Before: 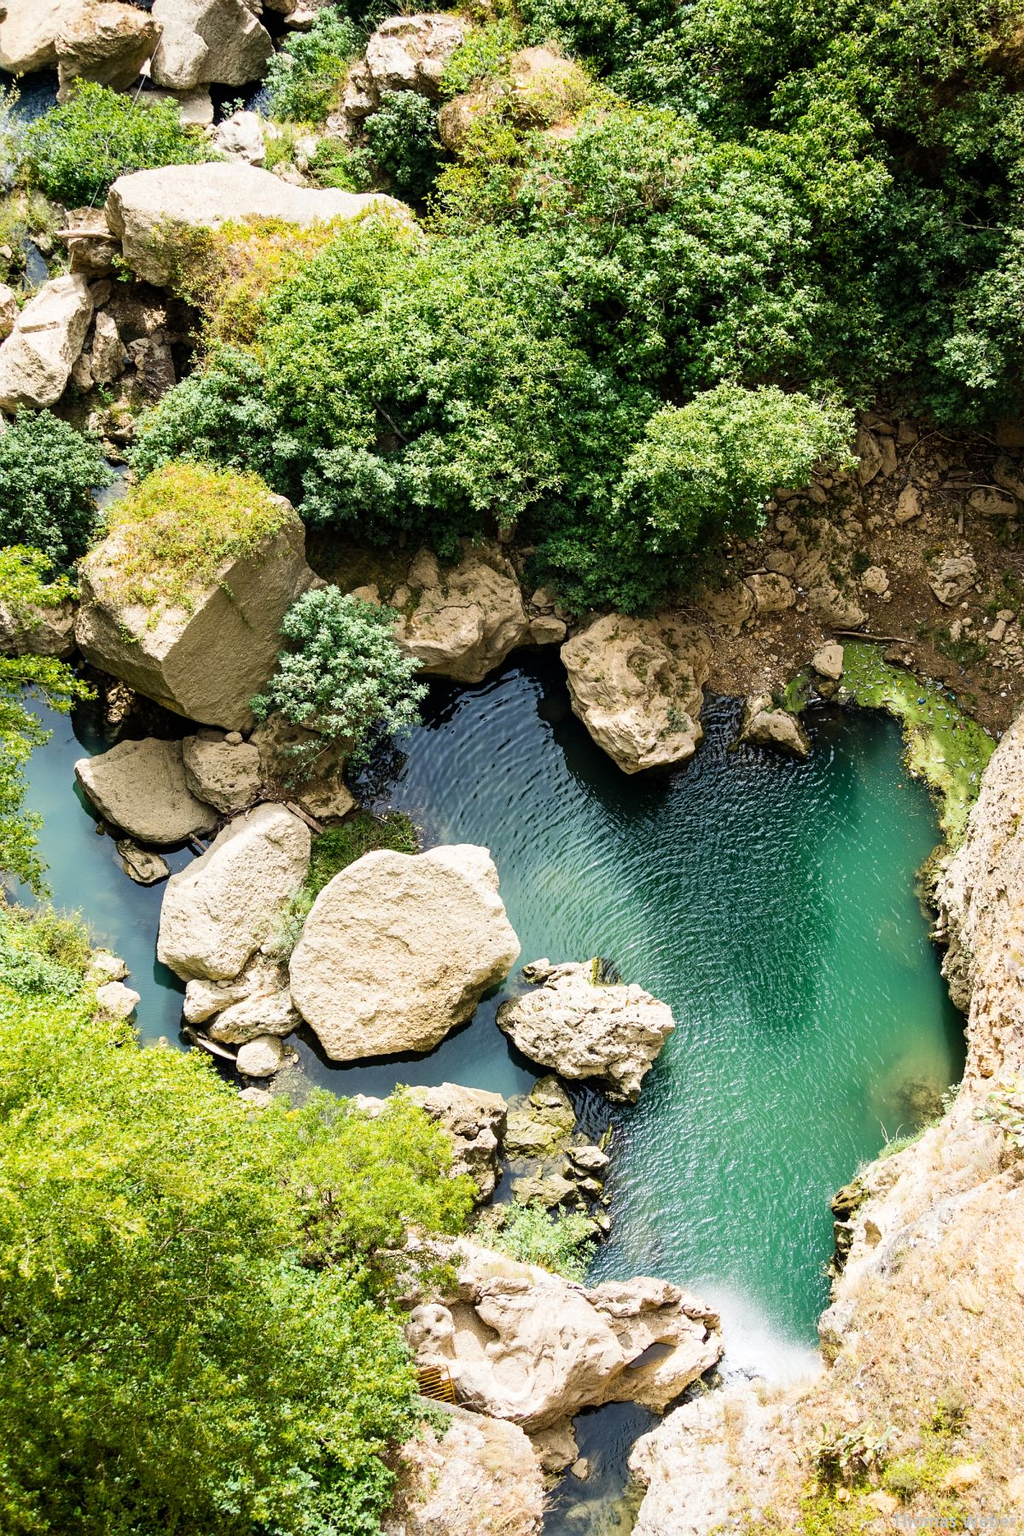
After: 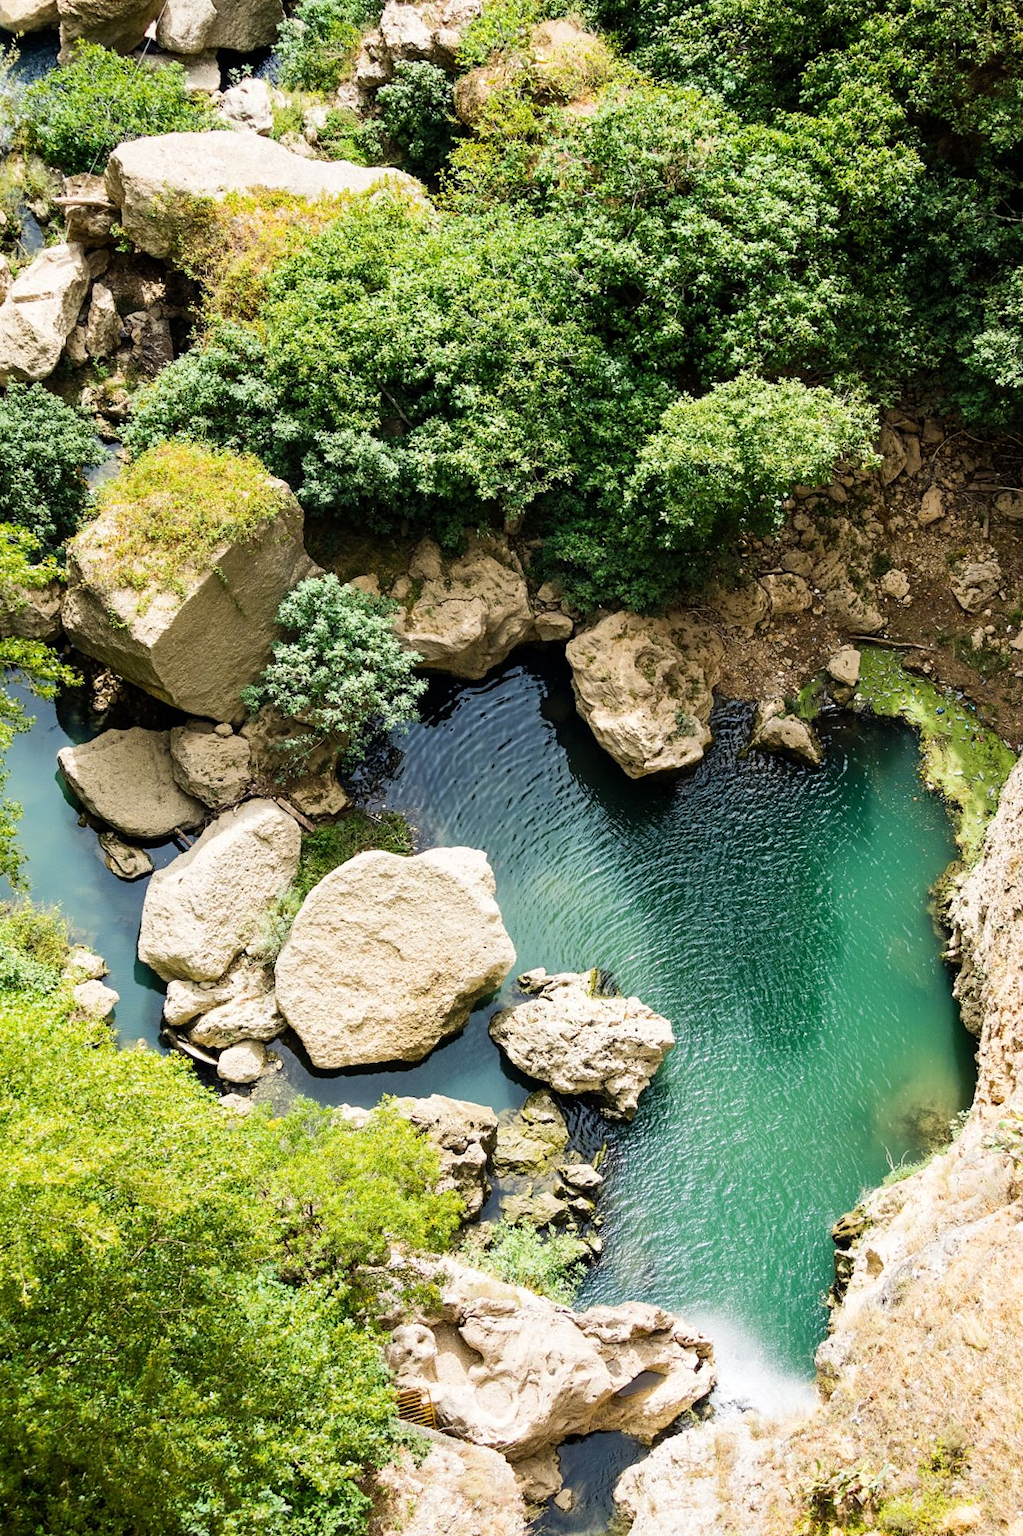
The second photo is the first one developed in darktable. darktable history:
crop and rotate: angle -1.55°
tone equalizer: edges refinement/feathering 500, mask exposure compensation -1.57 EV, preserve details no
